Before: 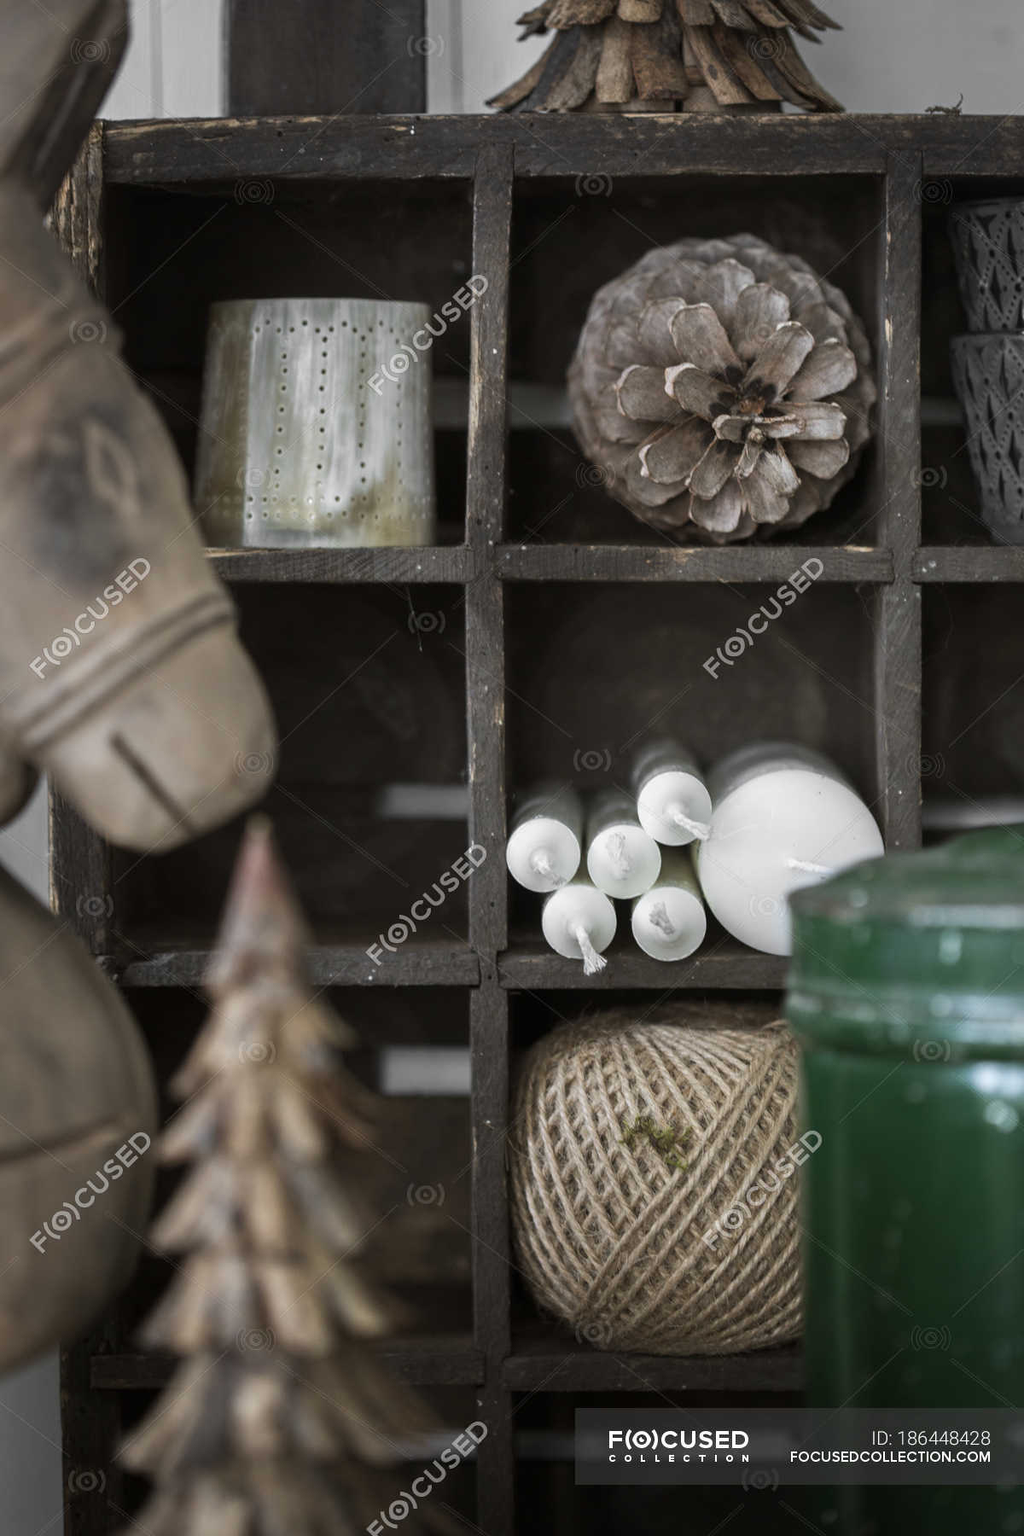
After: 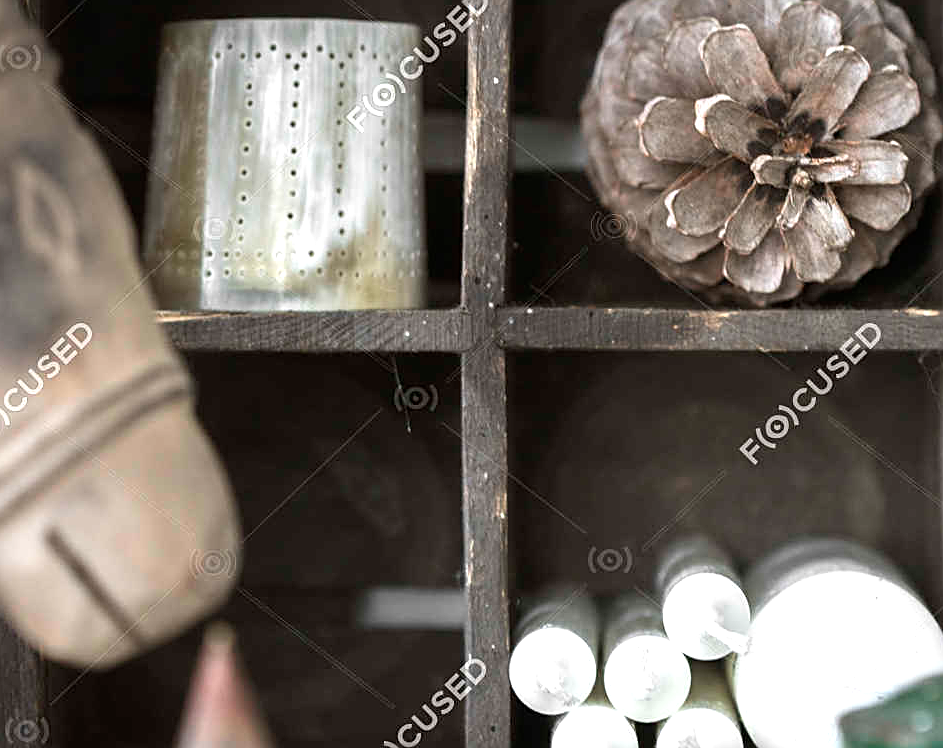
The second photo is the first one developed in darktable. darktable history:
crop: left 7.036%, top 18.398%, right 14.379%, bottom 40.043%
exposure: black level correction 0, exposure 0.9 EV, compensate highlight preservation false
sharpen: on, module defaults
